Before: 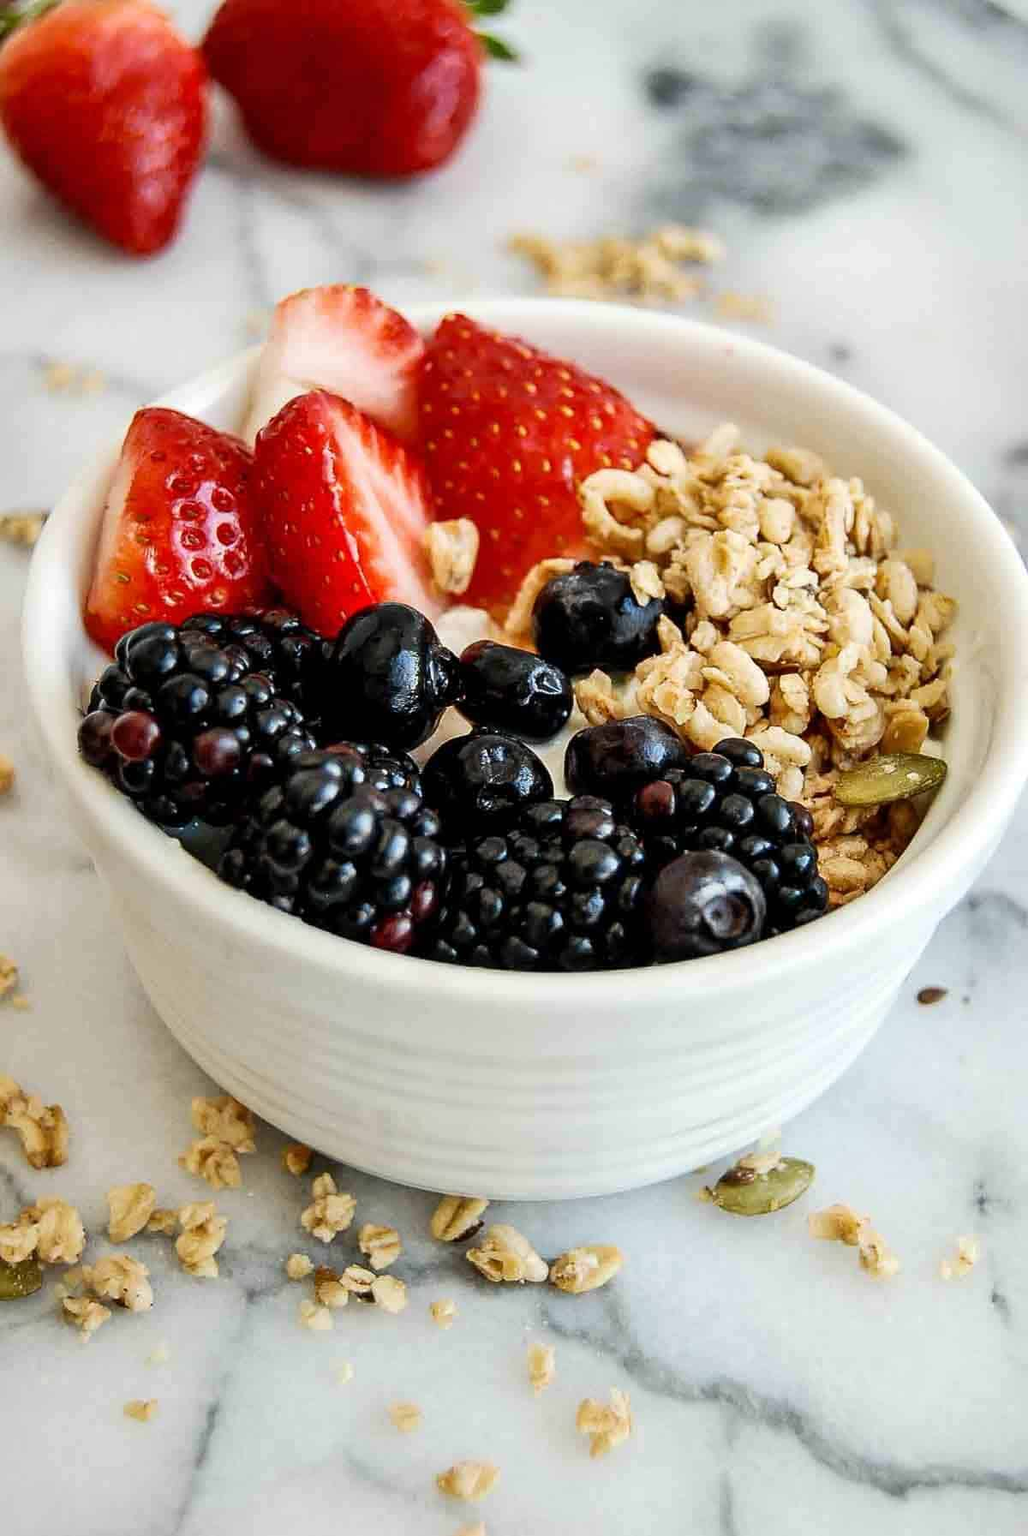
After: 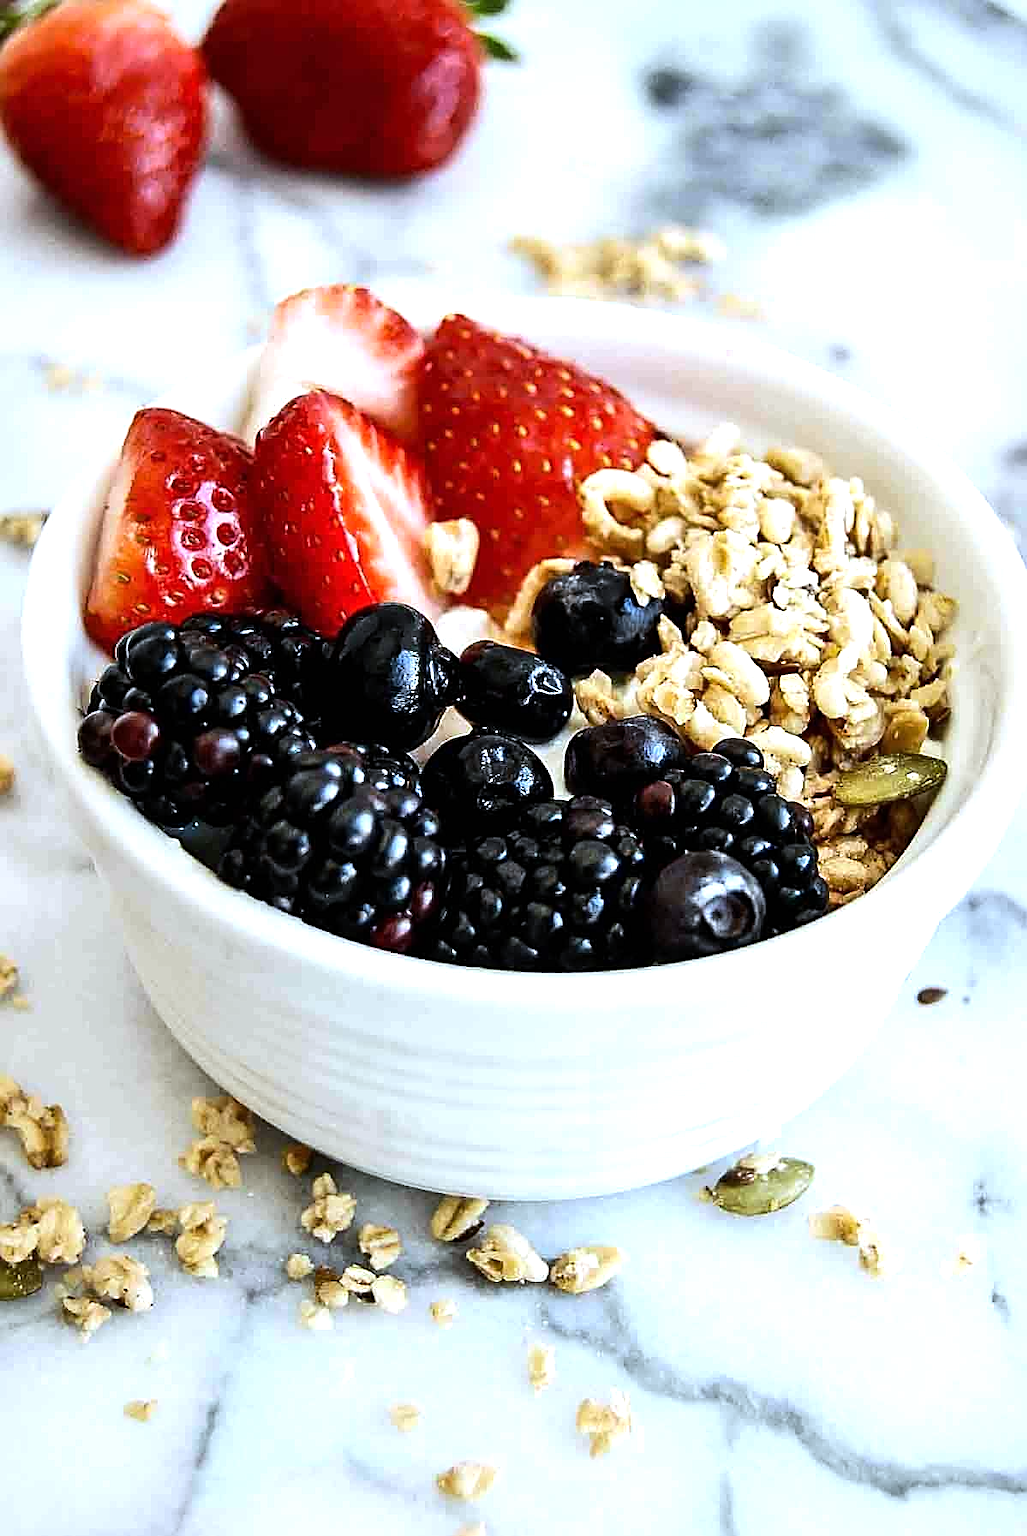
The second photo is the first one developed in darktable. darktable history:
white balance: red 0.931, blue 1.11
tone equalizer: -8 EV -0.75 EV, -7 EV -0.7 EV, -6 EV -0.6 EV, -5 EV -0.4 EV, -3 EV 0.4 EV, -2 EV 0.6 EV, -1 EV 0.7 EV, +0 EV 0.75 EV, edges refinement/feathering 500, mask exposure compensation -1.57 EV, preserve details no
sharpen: on, module defaults
